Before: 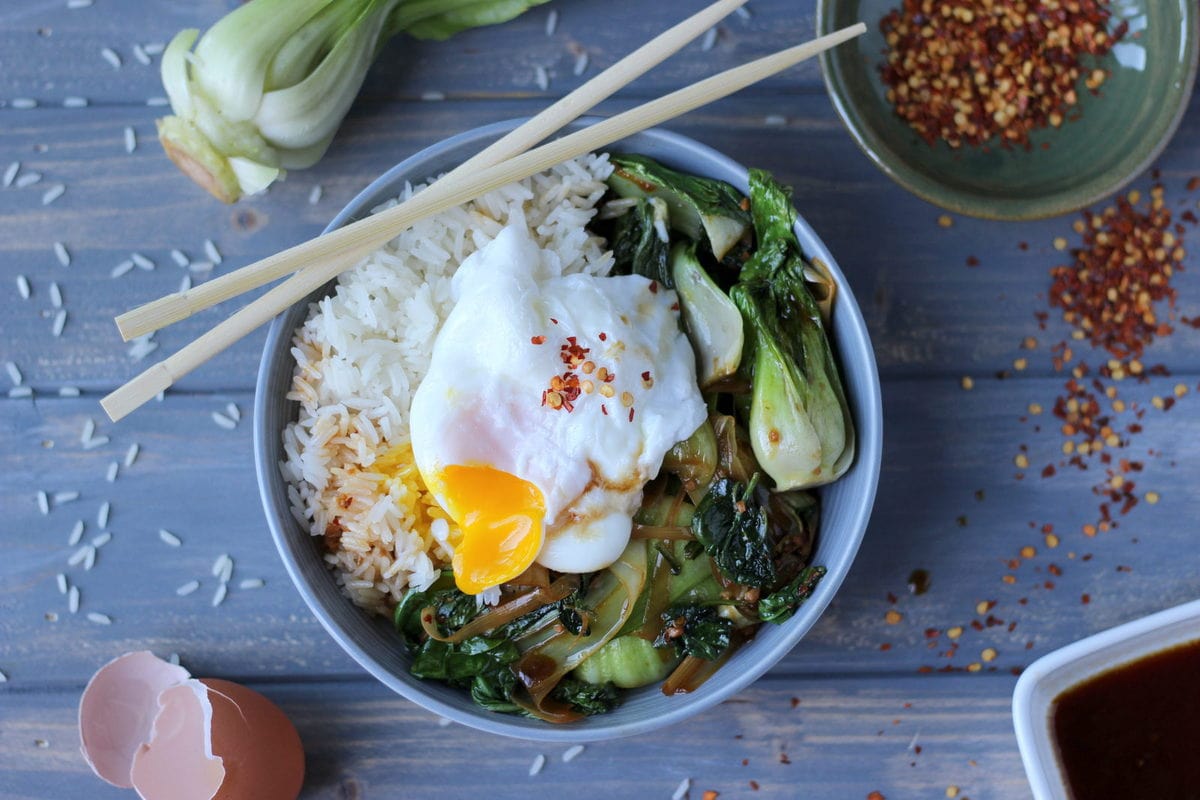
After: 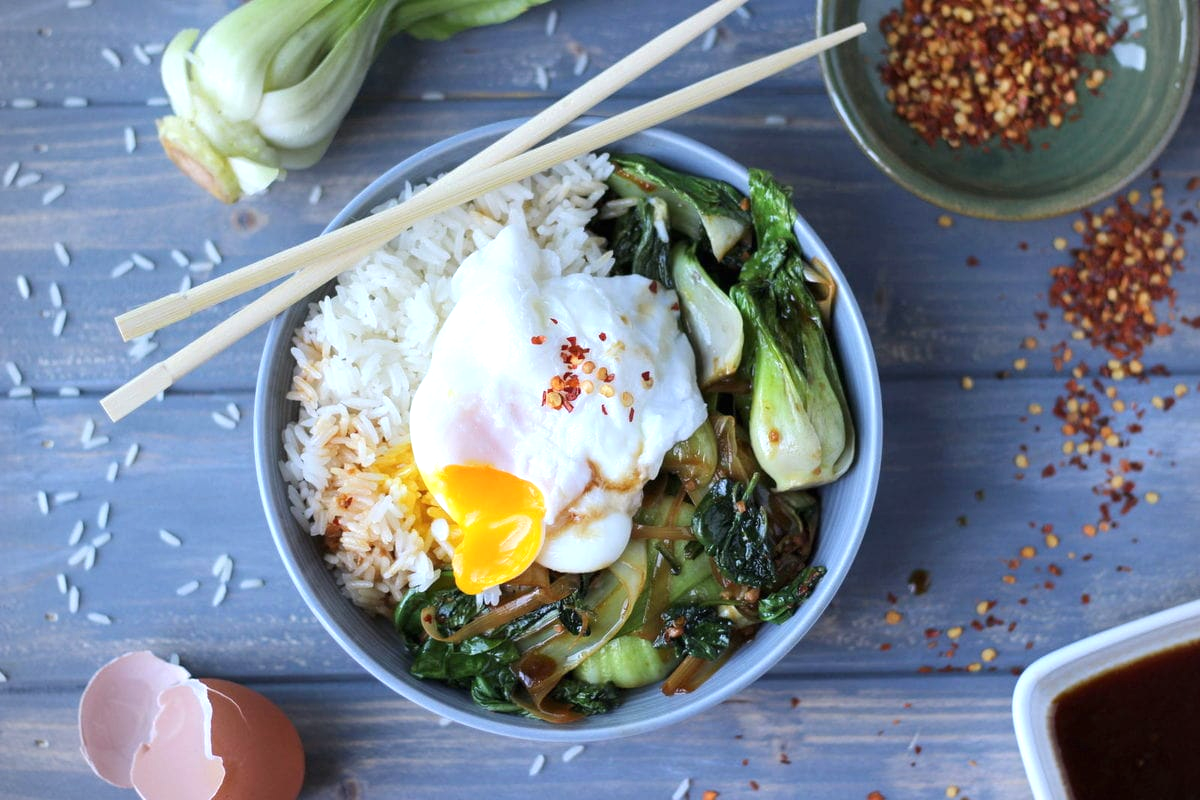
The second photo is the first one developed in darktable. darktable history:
exposure: black level correction 0, exposure 0.5 EV, compensate exposure bias true, compensate highlight preservation false
vignetting: fall-off start 91.45%
